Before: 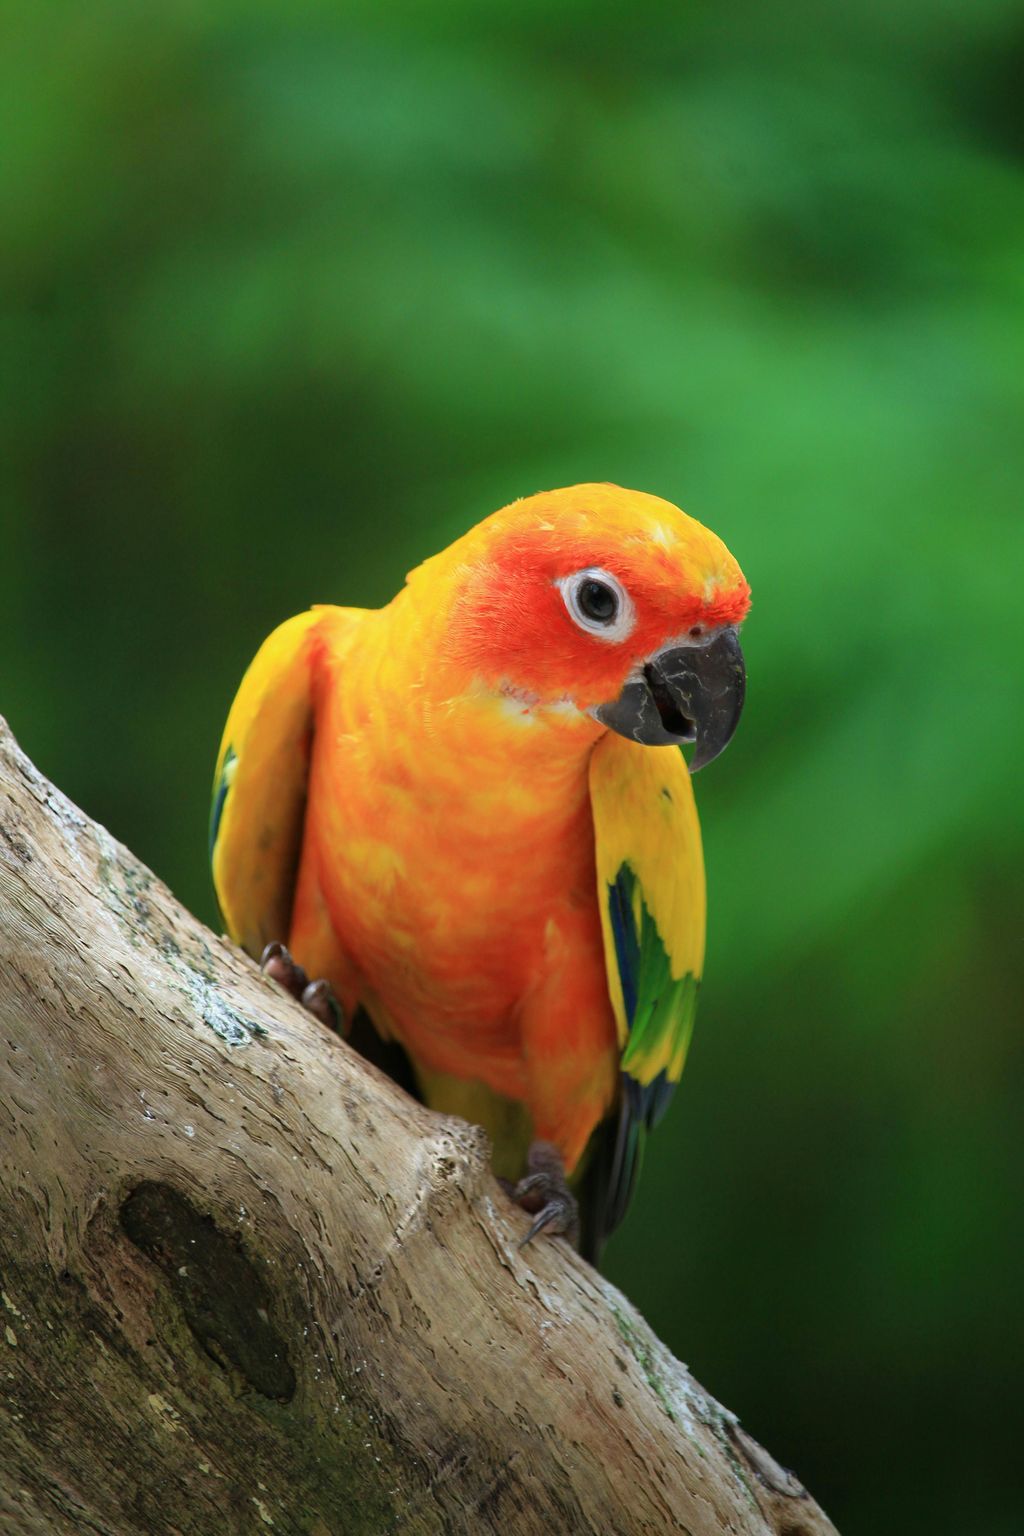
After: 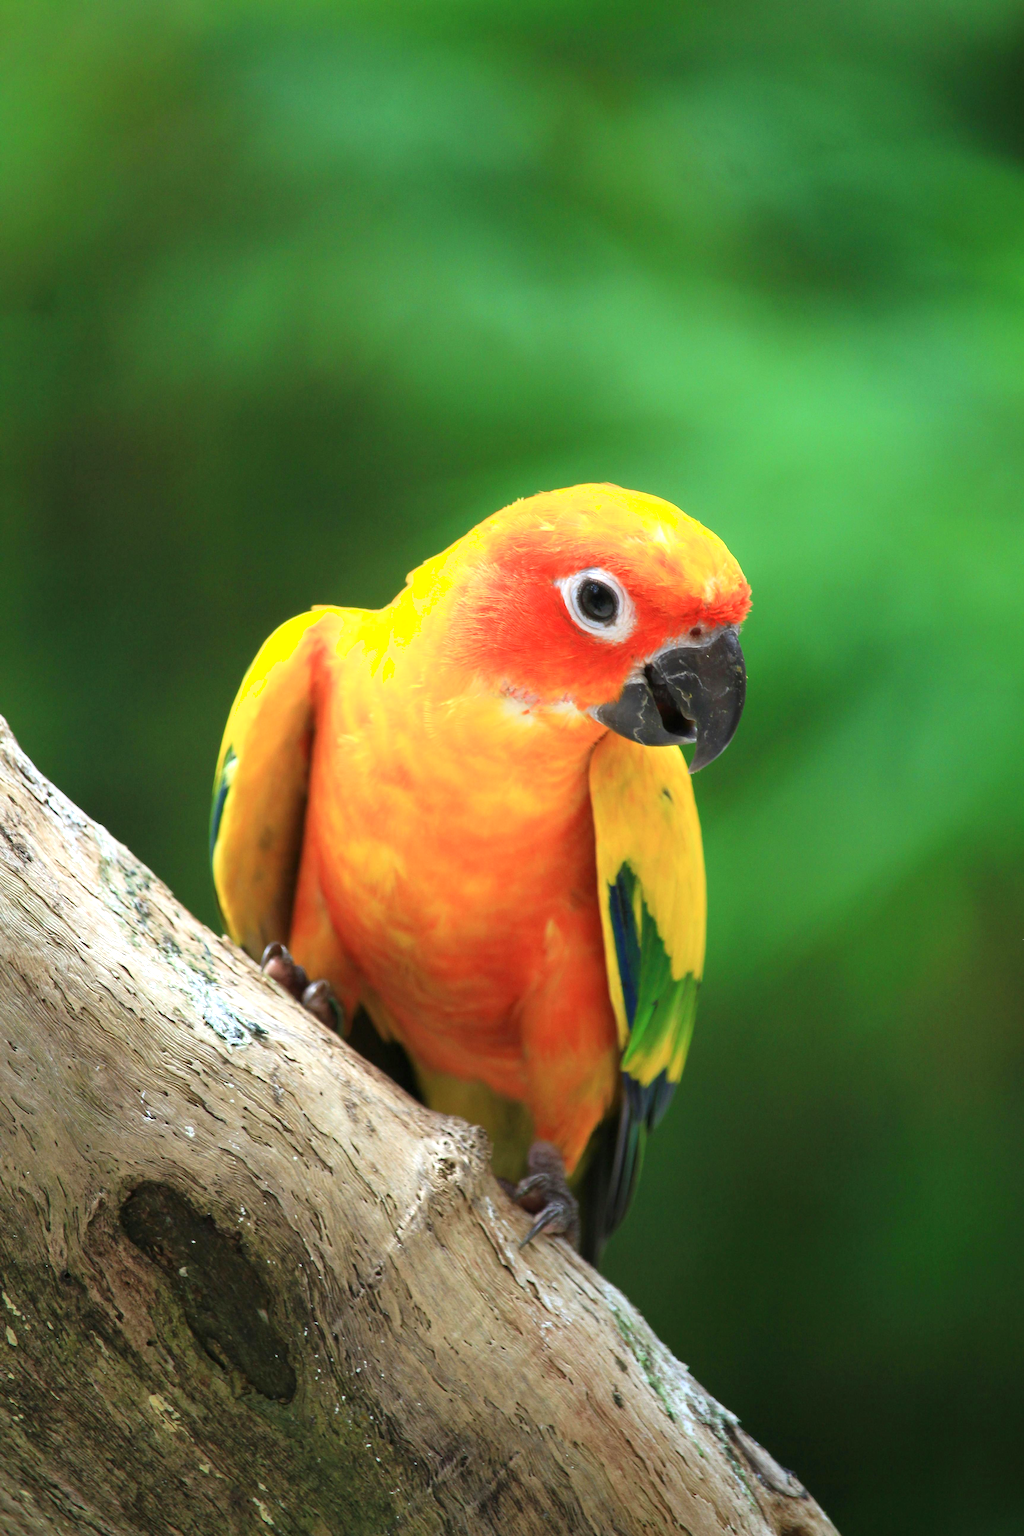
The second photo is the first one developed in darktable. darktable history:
shadows and highlights: shadows 0, highlights 40
exposure: black level correction 0, exposure 0.6 EV, compensate highlight preservation false
